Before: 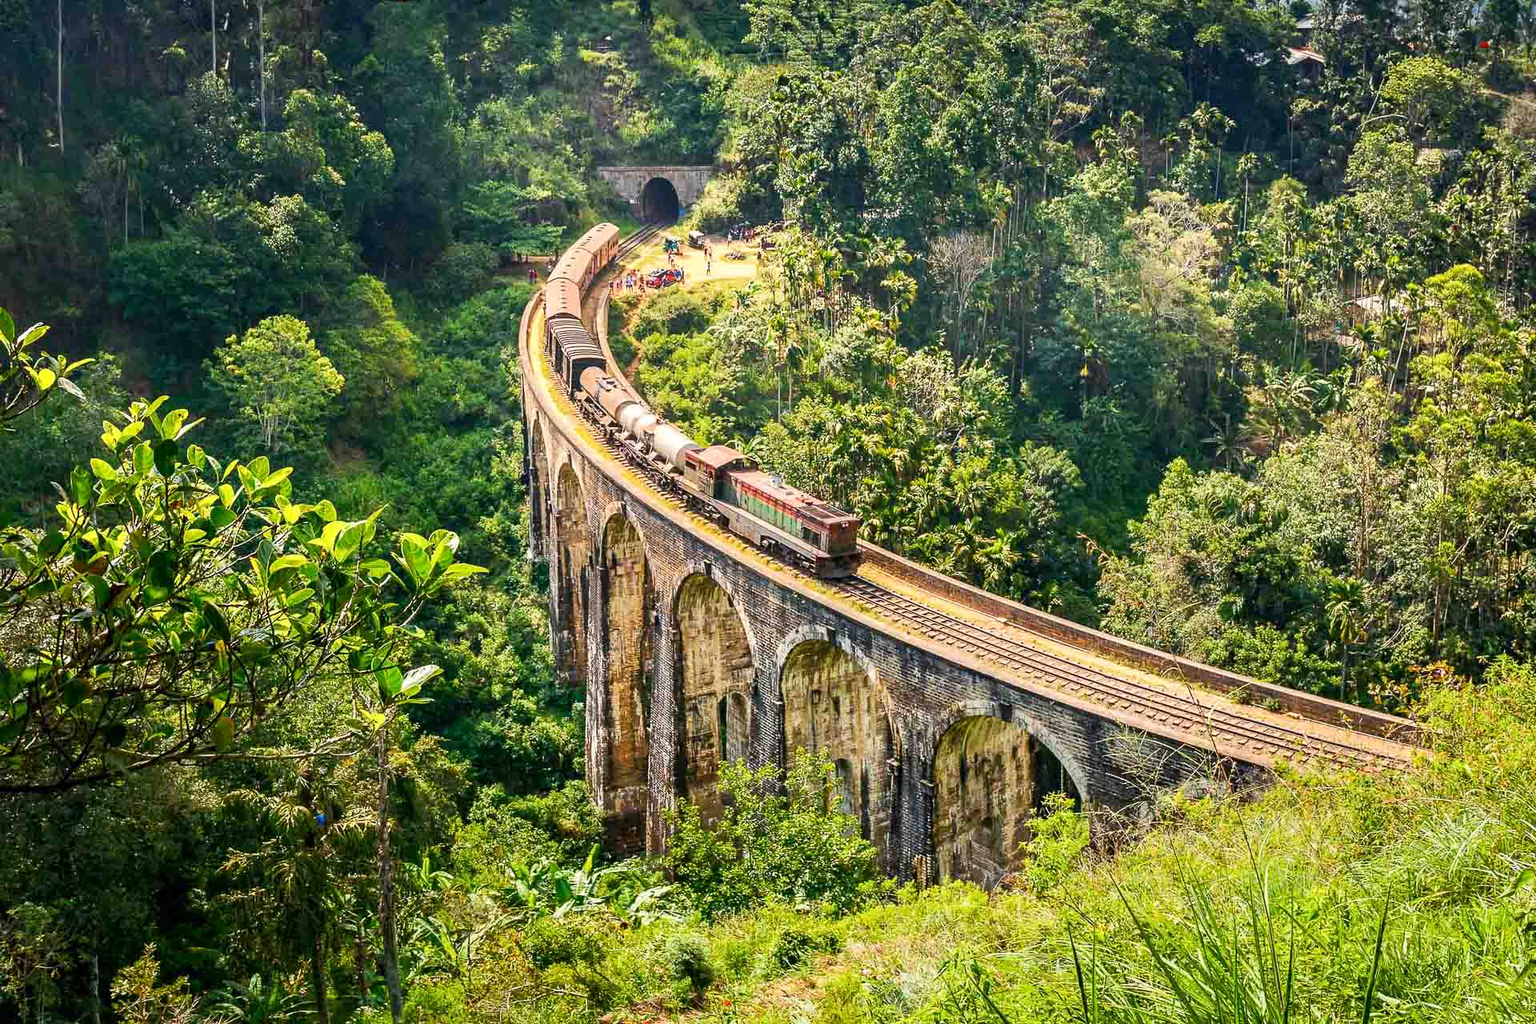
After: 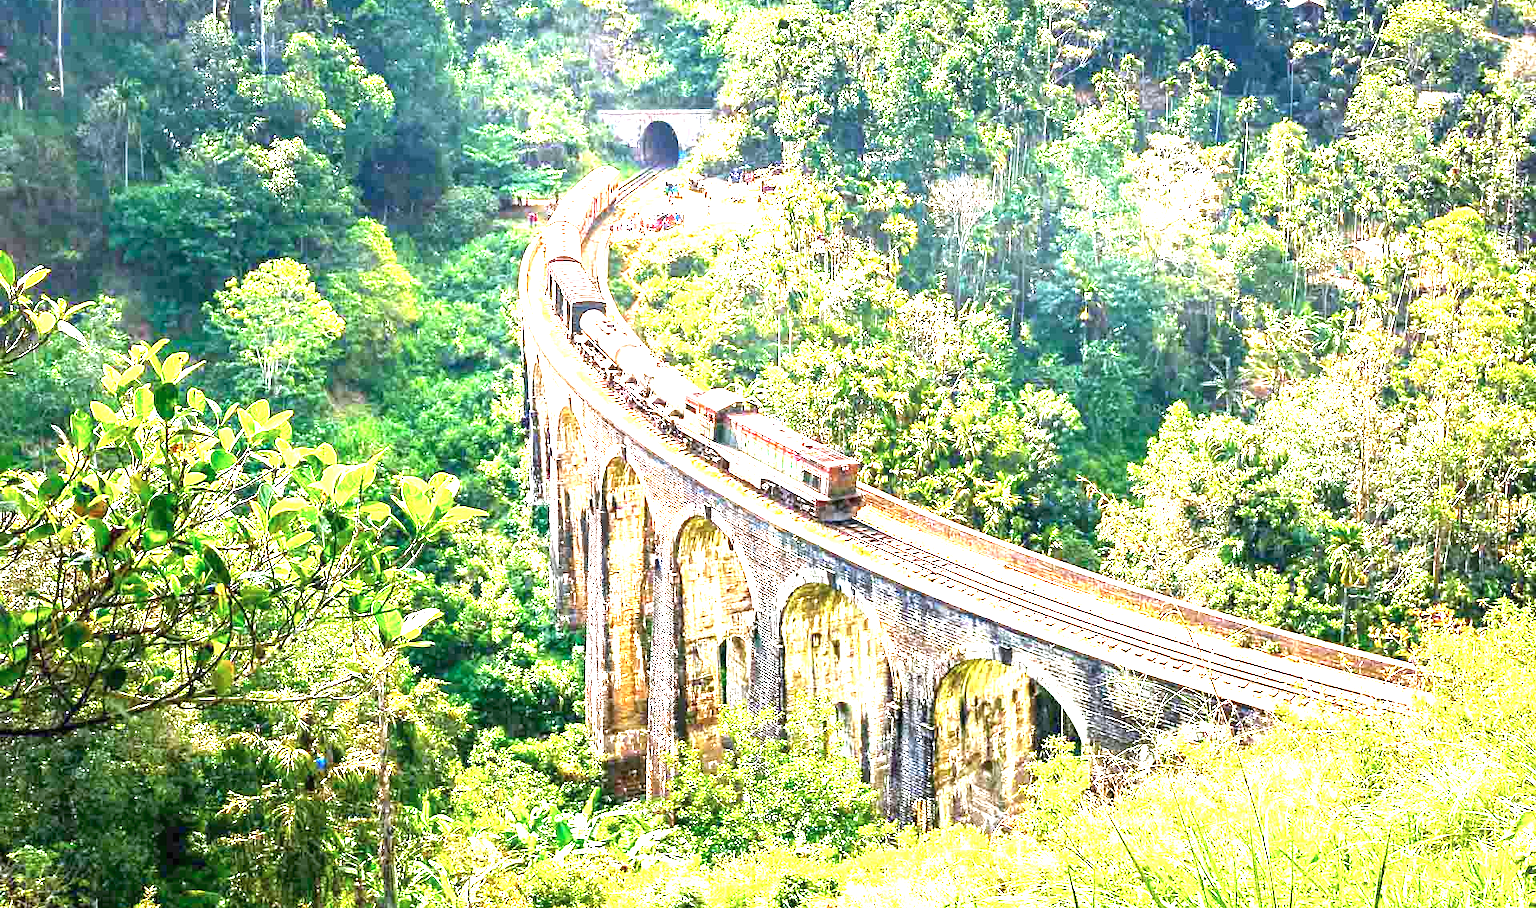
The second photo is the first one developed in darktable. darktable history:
tone equalizer: on, module defaults
crop and rotate: top 5.609%, bottom 5.609%
levels: levels [0, 0.492, 0.984]
color calibration: illuminant as shot in camera, x 0.358, y 0.373, temperature 4628.91 K
exposure: black level correction 0, exposure 1.45 EV, compensate exposure bias true, compensate highlight preservation false
